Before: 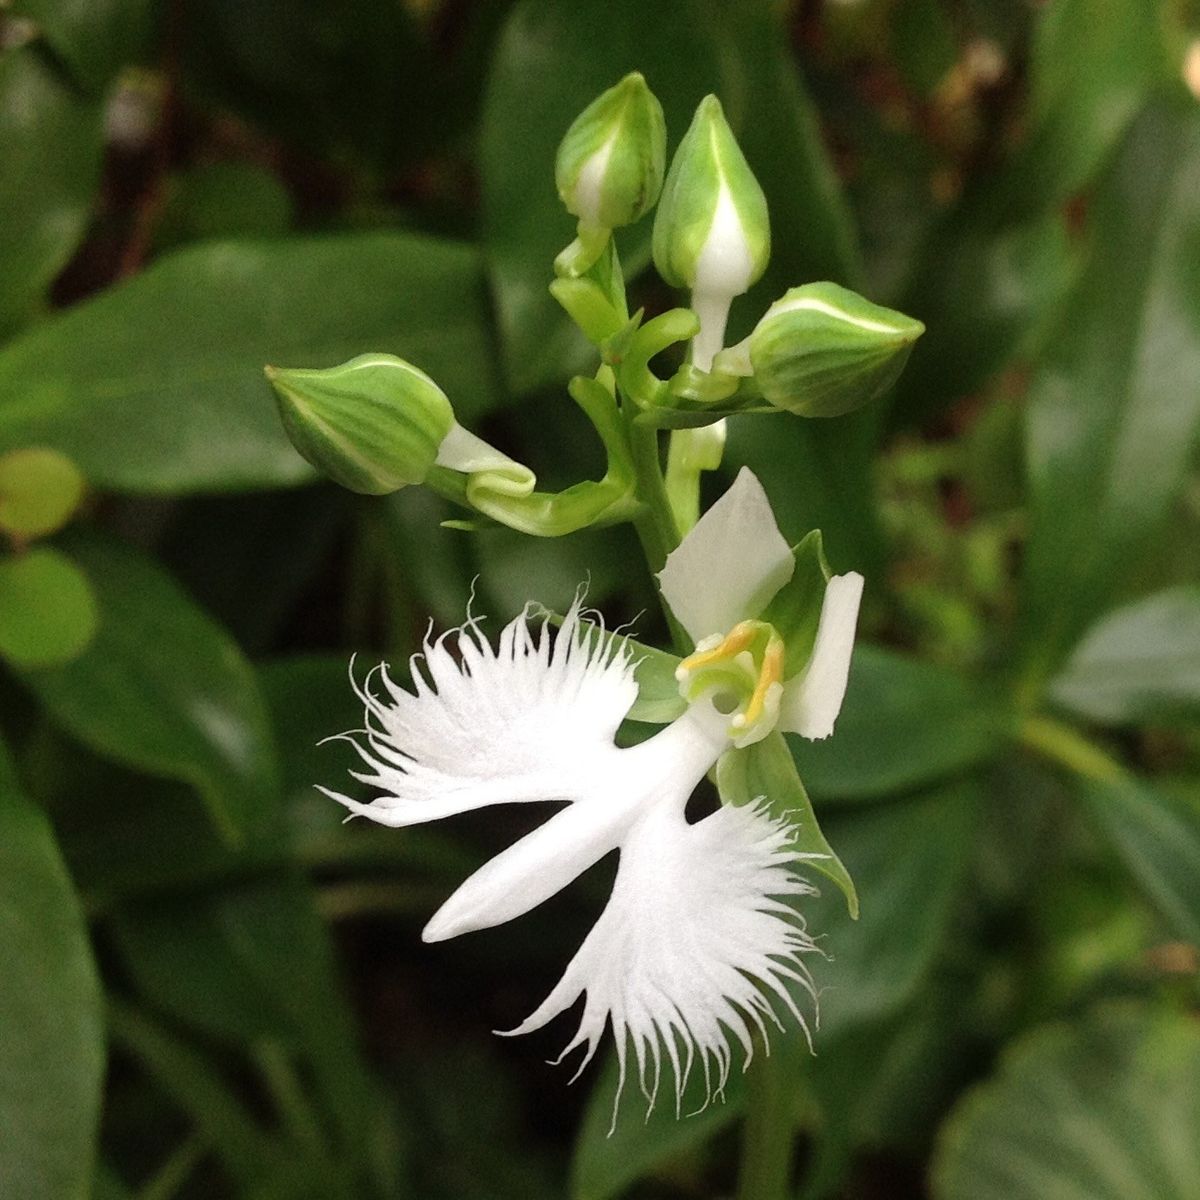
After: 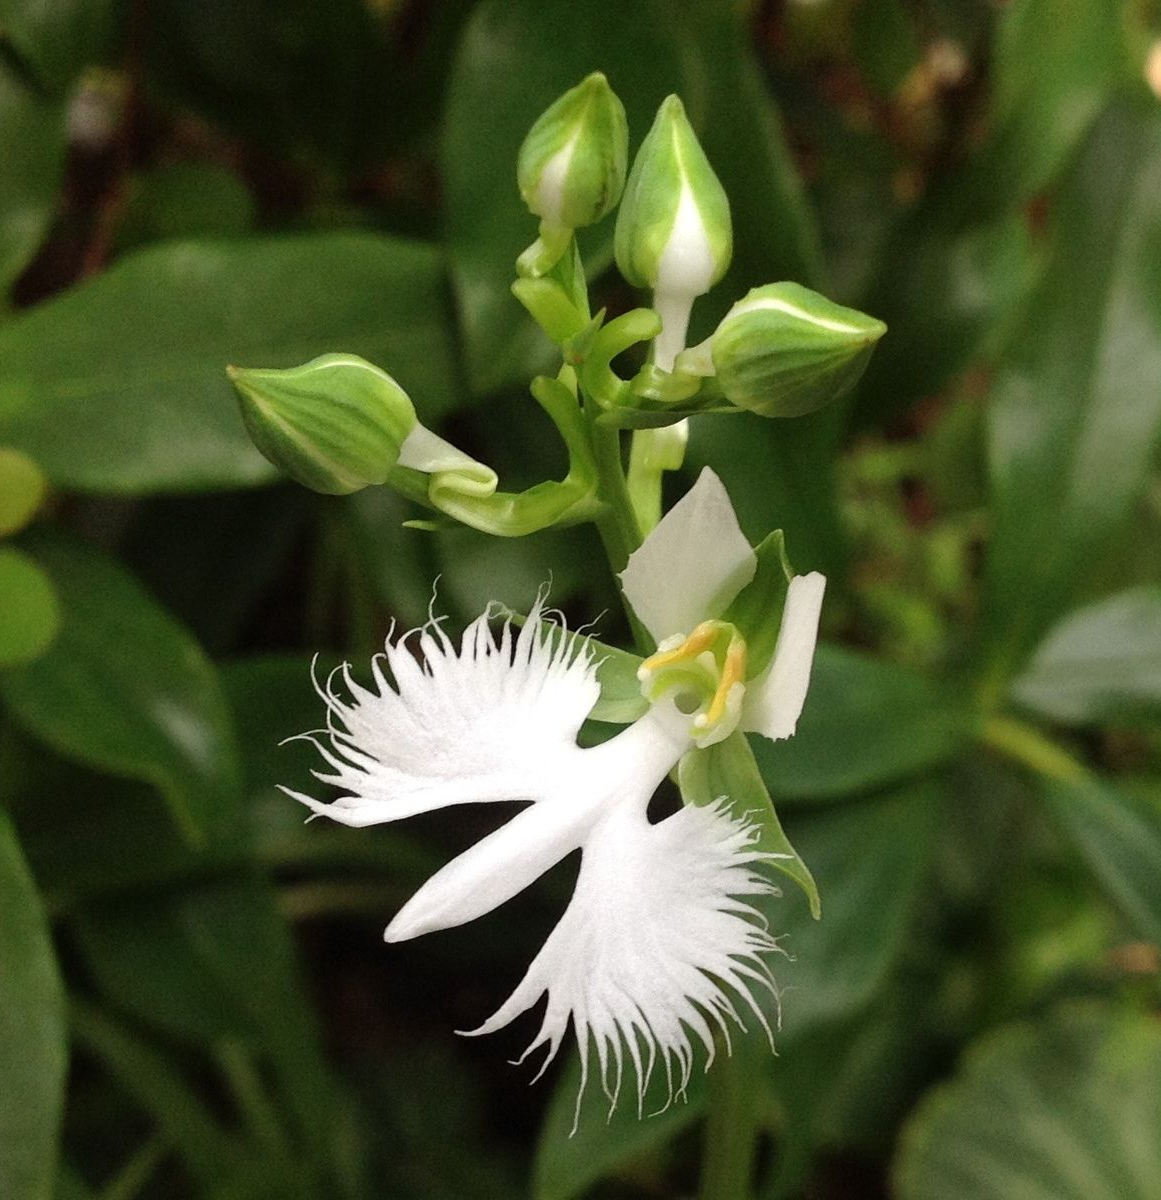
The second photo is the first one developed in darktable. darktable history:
crop and rotate: left 3.211%
